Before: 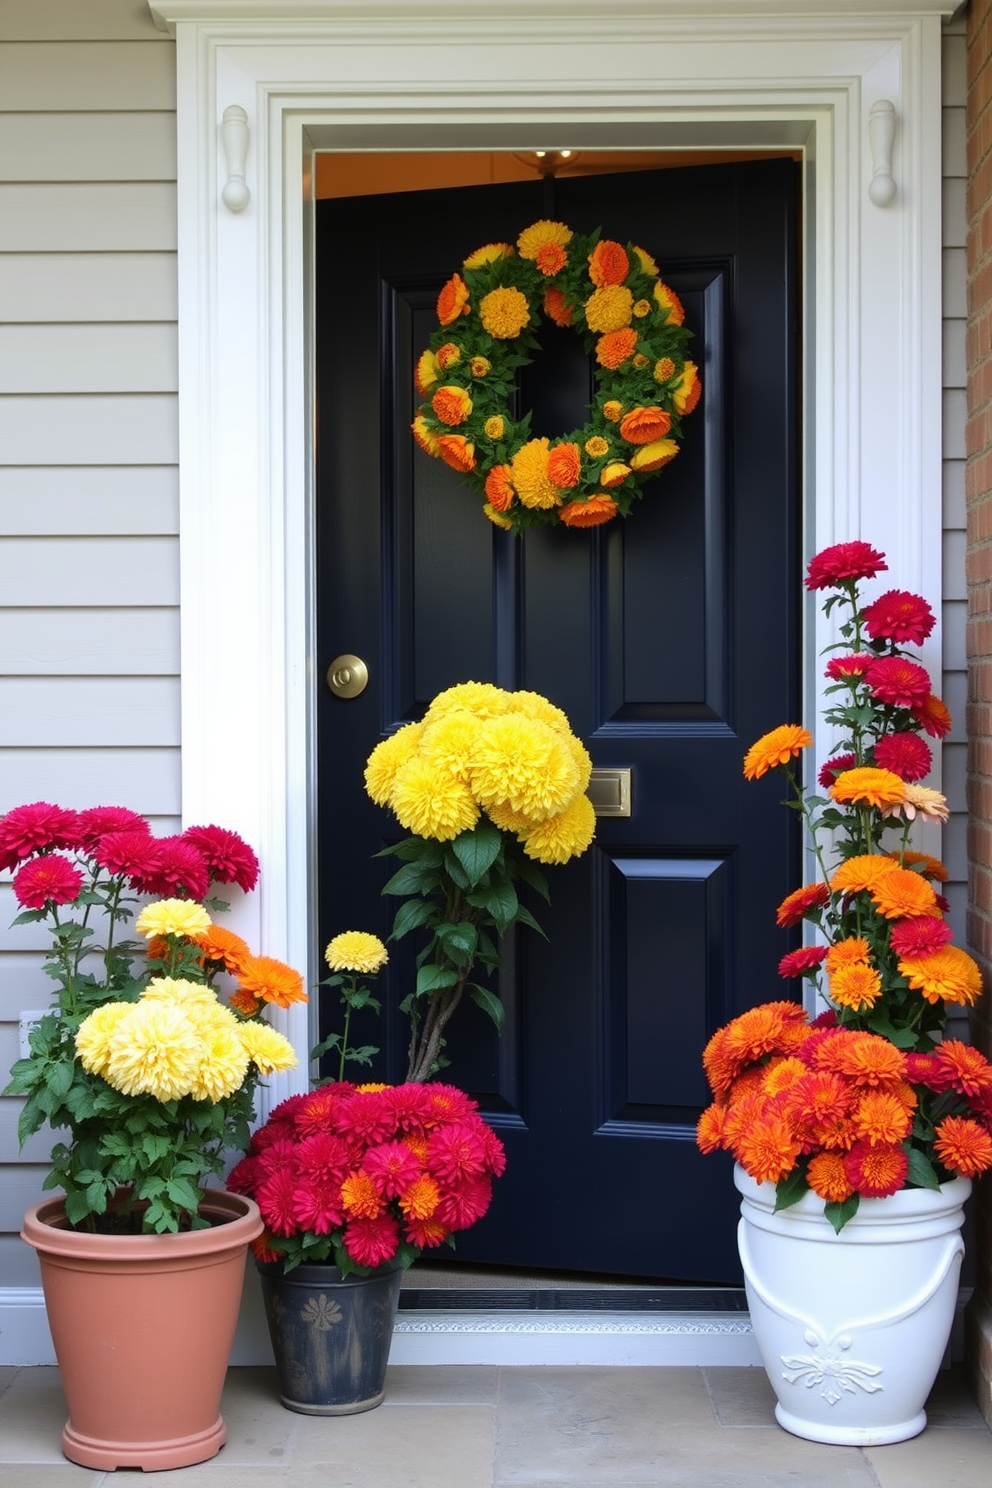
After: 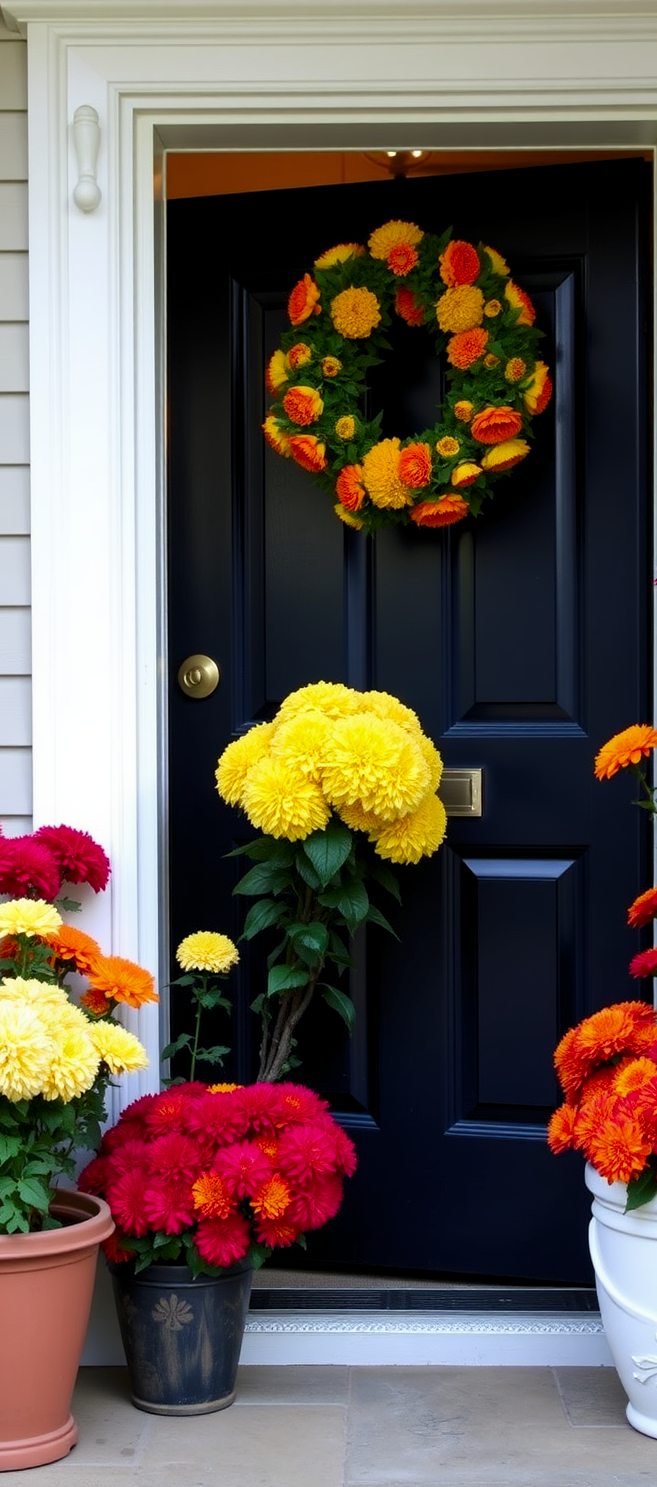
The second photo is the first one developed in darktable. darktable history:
levels: levels [0.018, 0.493, 1]
crop and rotate: left 15.143%, right 18.587%
tone equalizer: on, module defaults
contrast brightness saturation: contrast 0.067, brightness -0.133, saturation 0.062
